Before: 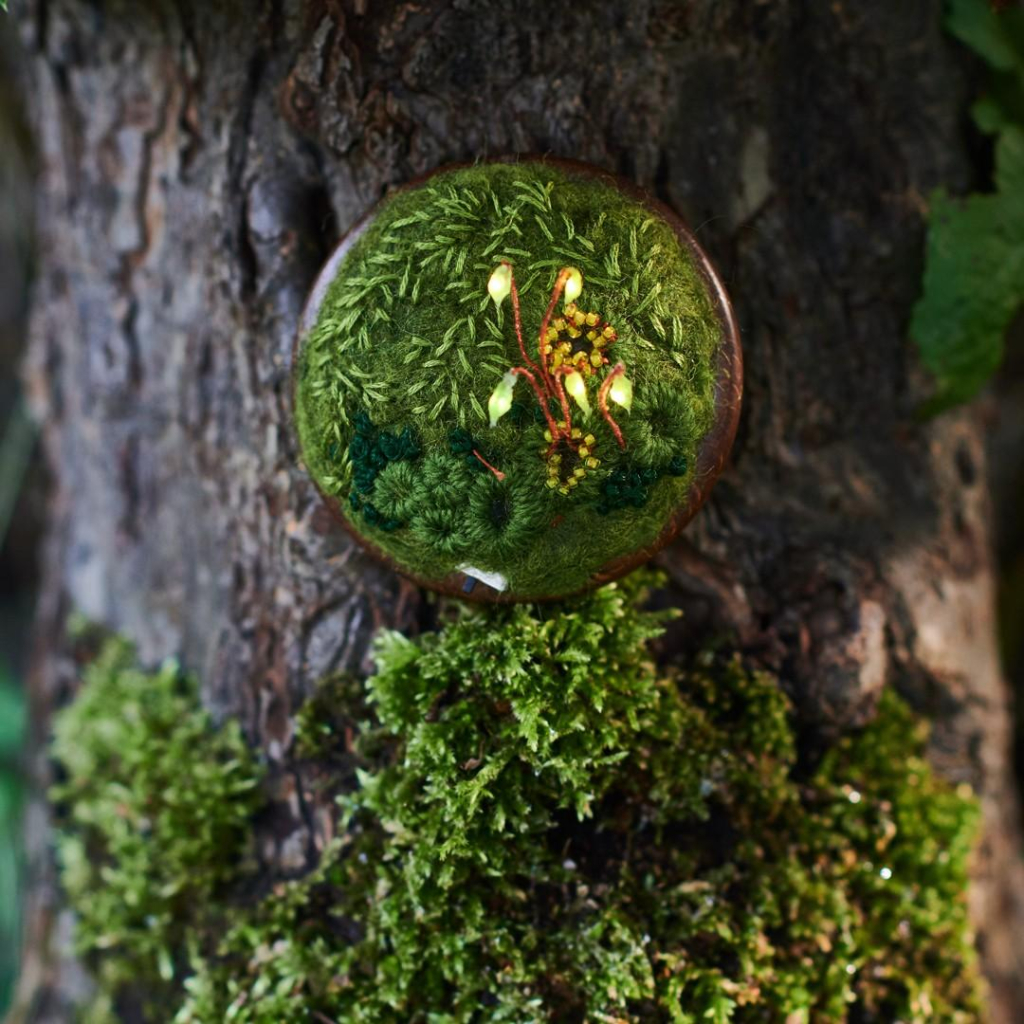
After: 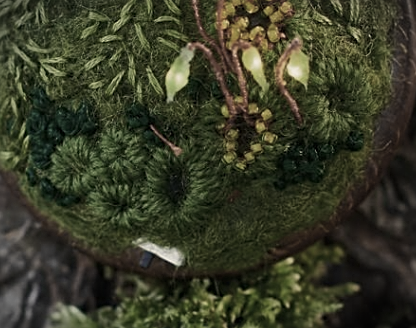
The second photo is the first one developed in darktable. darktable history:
crop: left 31.606%, top 31.805%, right 27.715%, bottom 36.085%
sharpen: on, module defaults
vignetting: fall-off start 97.16%, brightness -0.716, saturation -0.483, width/height ratio 1.187
color correction: highlights a* 1.42, highlights b* 17.6
color zones: curves: ch0 [(0, 0.487) (0.241, 0.395) (0.434, 0.373) (0.658, 0.412) (0.838, 0.487)]; ch1 [(0, 0) (0.053, 0.053) (0.211, 0.202) (0.579, 0.259) (0.781, 0.241)]
